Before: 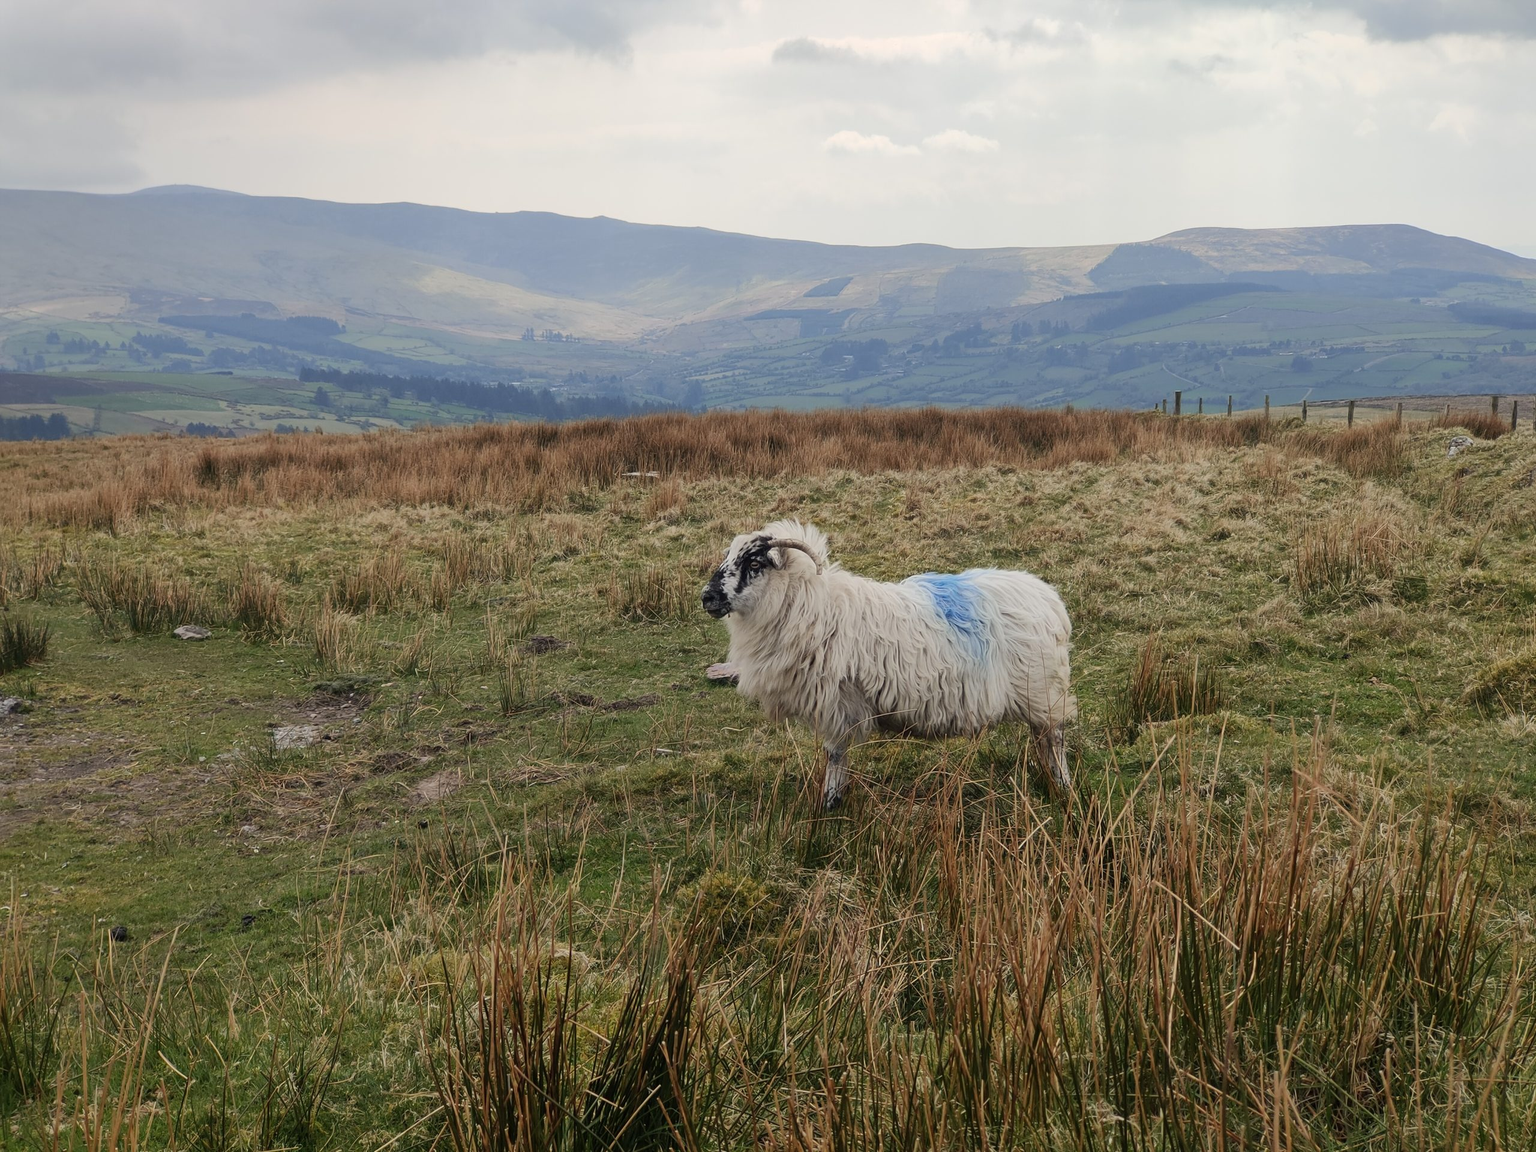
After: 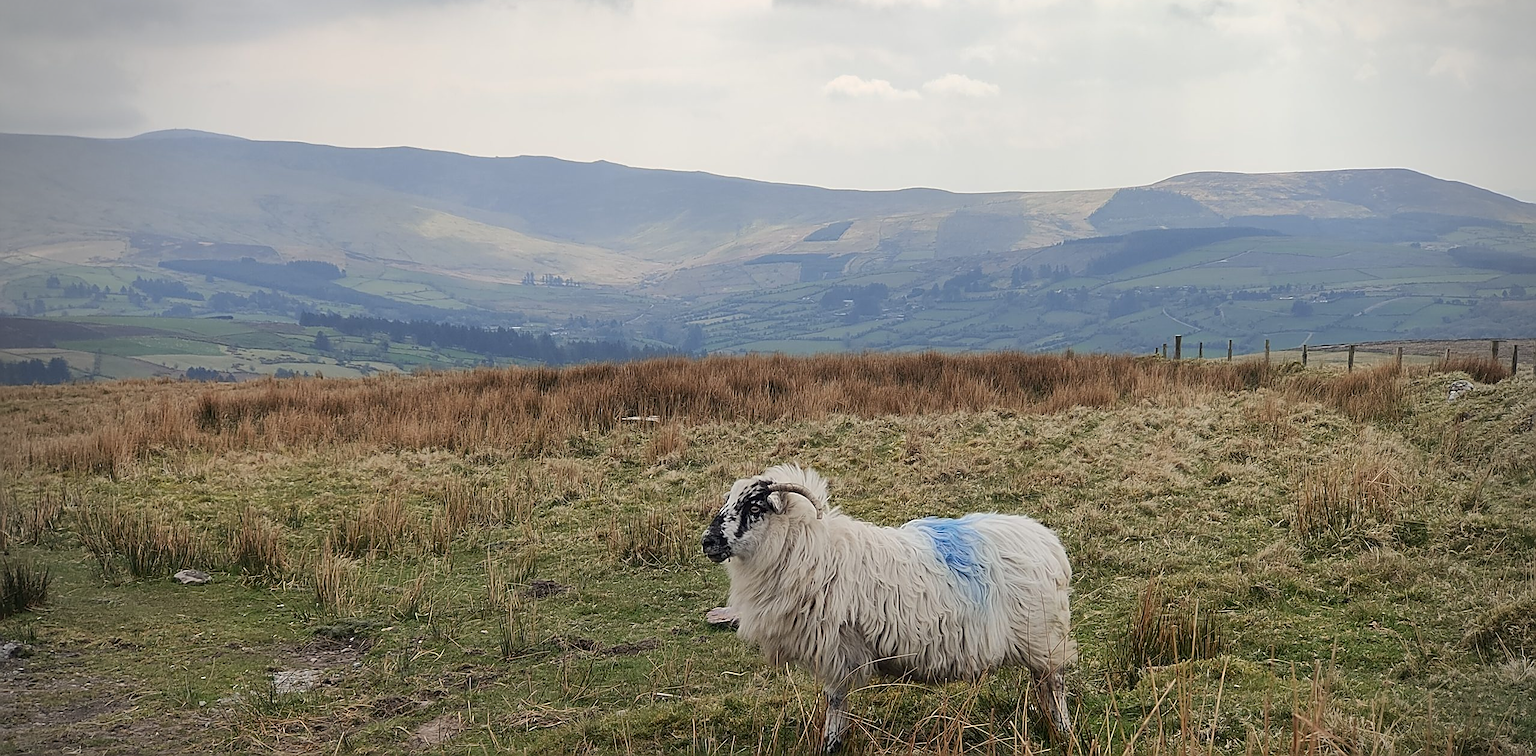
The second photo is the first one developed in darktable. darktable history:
vignetting: on, module defaults
sharpen: amount 0.901
crop and rotate: top 4.848%, bottom 29.503%
